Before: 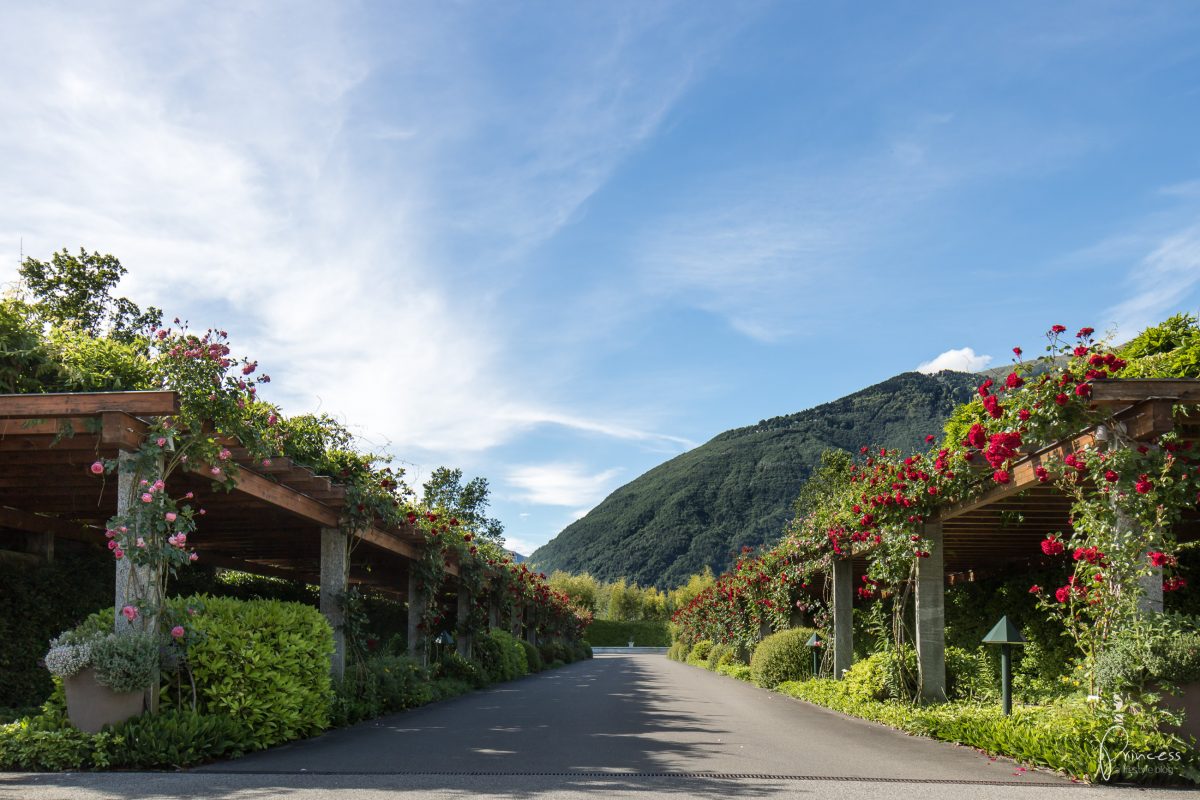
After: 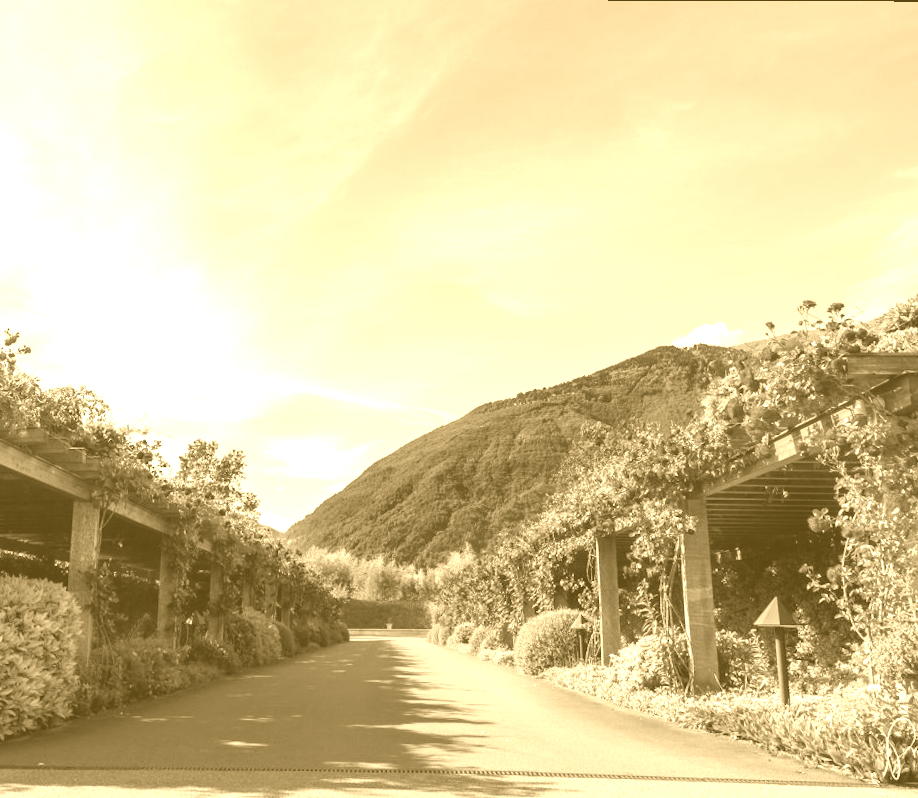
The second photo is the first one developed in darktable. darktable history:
colorize: hue 36°, source mix 100%
crop: left 17.582%, bottom 0.031%
color correction: highlights a* 0.816, highlights b* 2.78, saturation 1.1
rotate and perspective: rotation 0.215°, lens shift (vertical) -0.139, crop left 0.069, crop right 0.939, crop top 0.002, crop bottom 0.996
